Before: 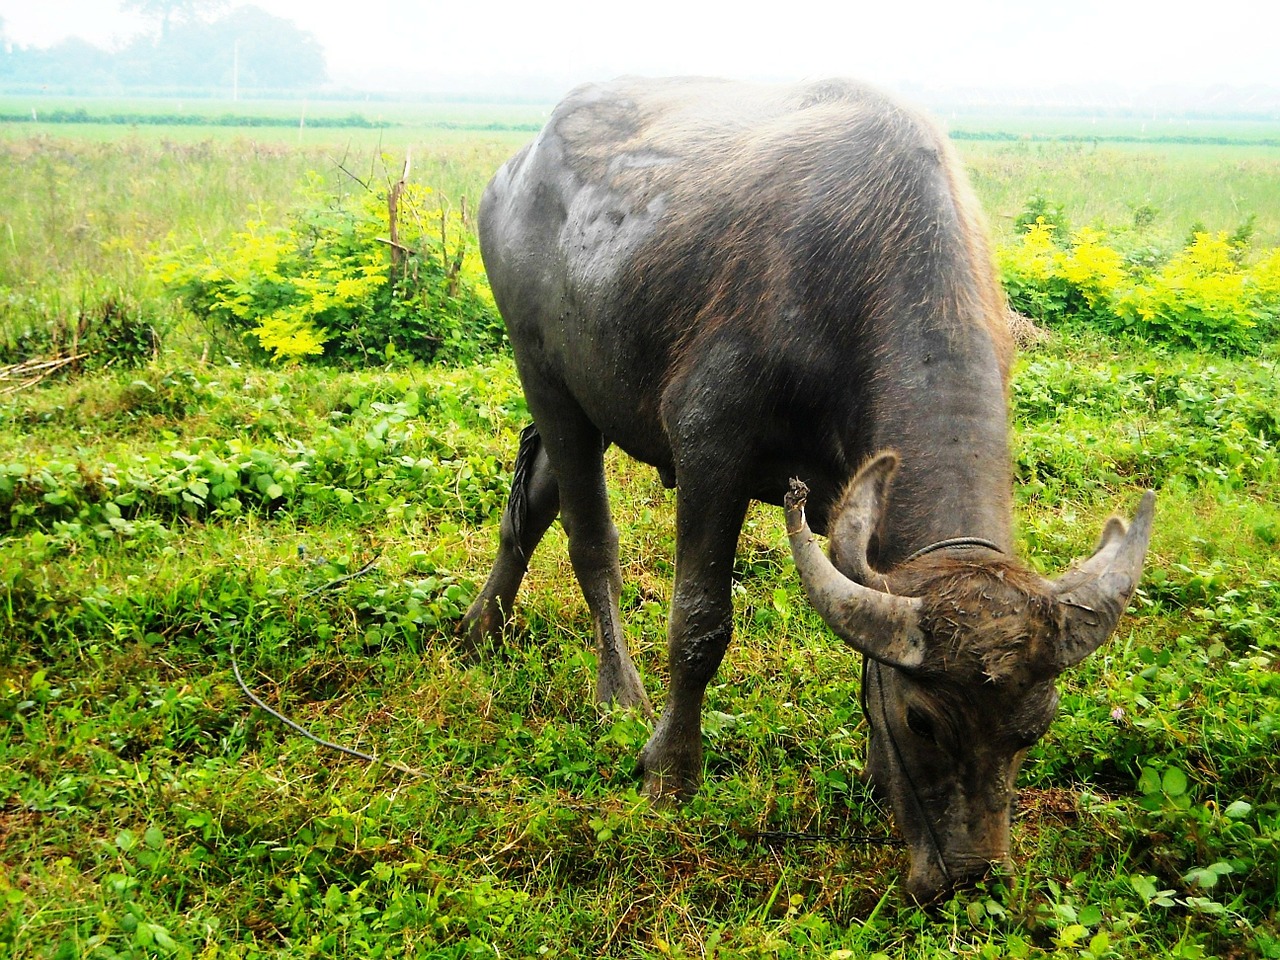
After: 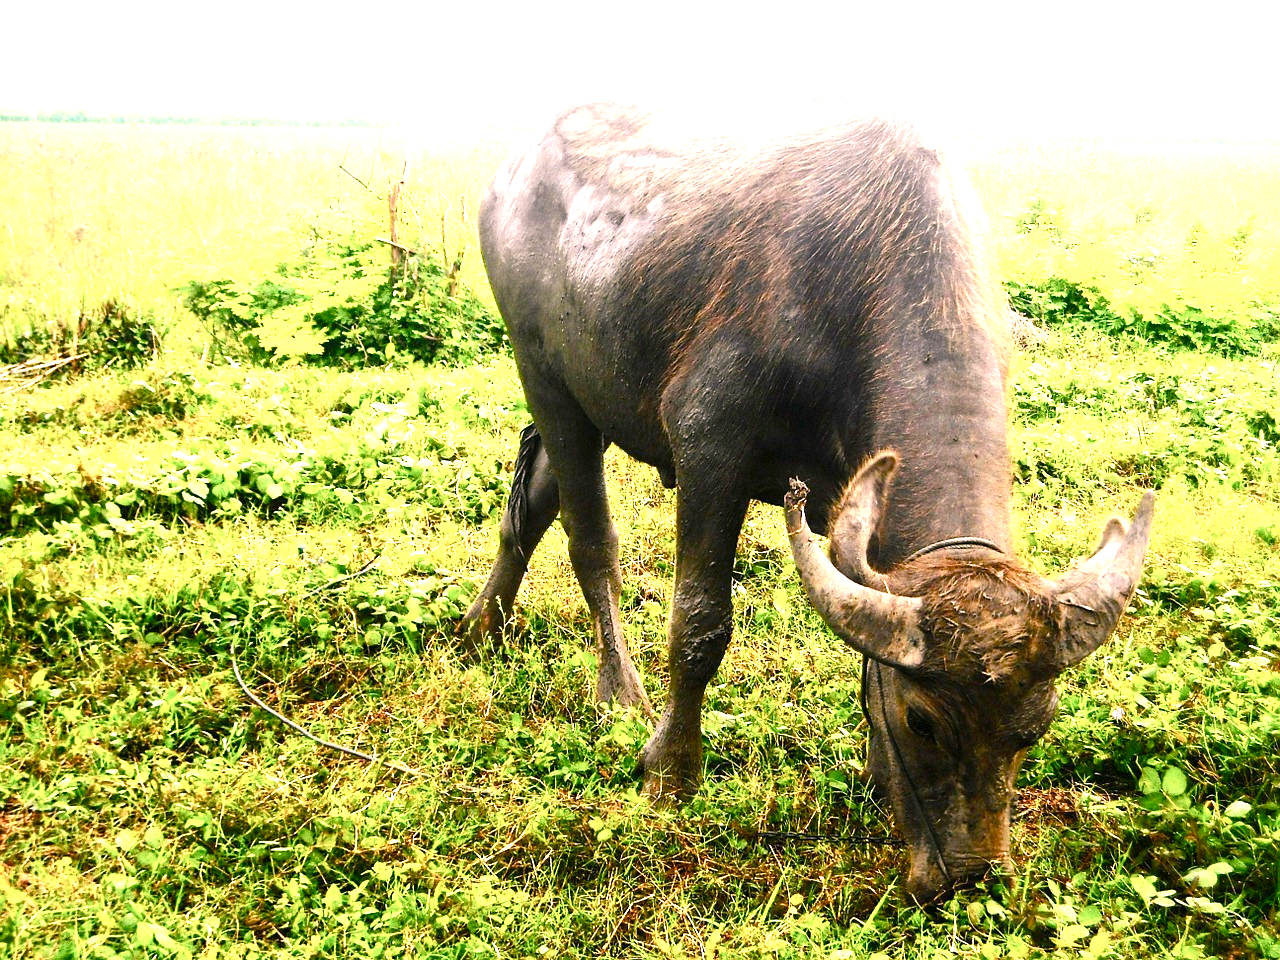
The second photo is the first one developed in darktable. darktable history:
color balance rgb: highlights gain › chroma 4.481%, highlights gain › hue 31.81°, linear chroma grading › global chroma 10.286%, perceptual saturation grading › global saturation 0.085%, perceptual saturation grading › highlights -18.772%, perceptual saturation grading › mid-tones 6.51%, perceptual saturation grading › shadows 27.167%, global vibrance 10.342%, saturation formula JzAzBz (2021)
exposure: black level correction 0, exposure 1 EV, compensate exposure bias true, compensate highlight preservation false
